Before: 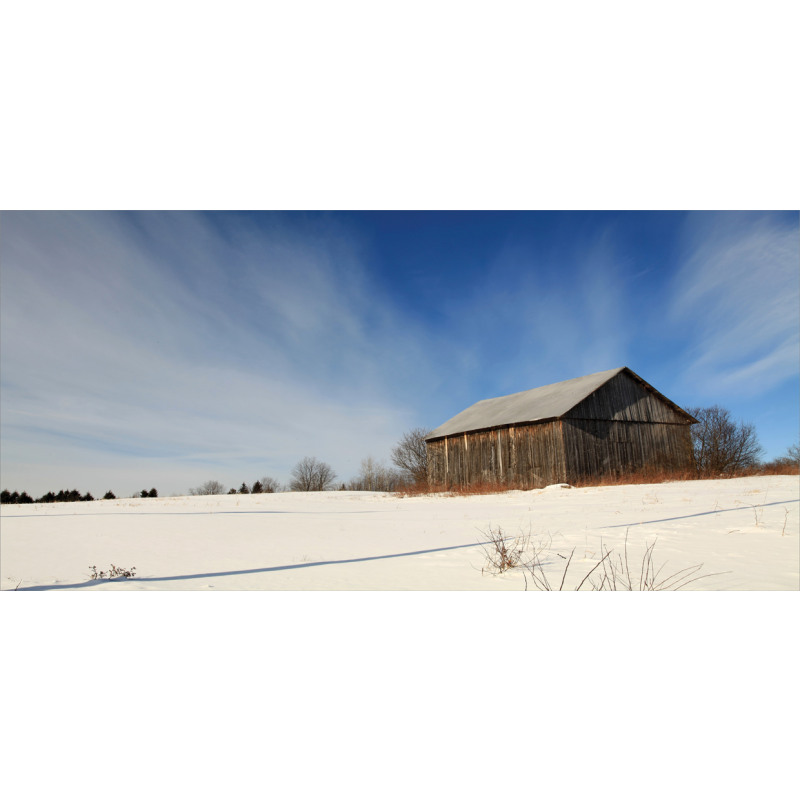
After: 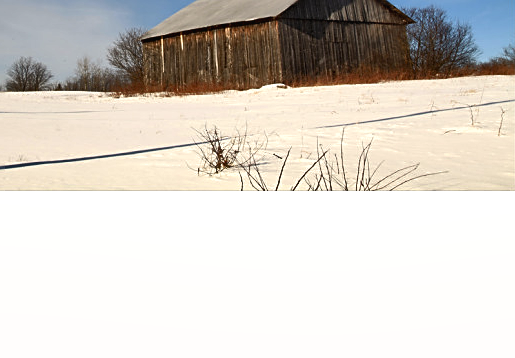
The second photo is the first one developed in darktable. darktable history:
sharpen: on, module defaults
crop and rotate: left 35.509%, top 50.238%, bottom 4.934%
color balance rgb: shadows lift › chroma 1%, shadows lift › hue 28.8°, power › hue 60°, highlights gain › chroma 1%, highlights gain › hue 60°, global offset › luminance 0.25%, perceptual saturation grading › highlights -20%, perceptual saturation grading › shadows 20%, perceptual brilliance grading › highlights 5%, perceptual brilliance grading › shadows -10%, global vibrance 19.67%
shadows and highlights: shadows 60, soften with gaussian
